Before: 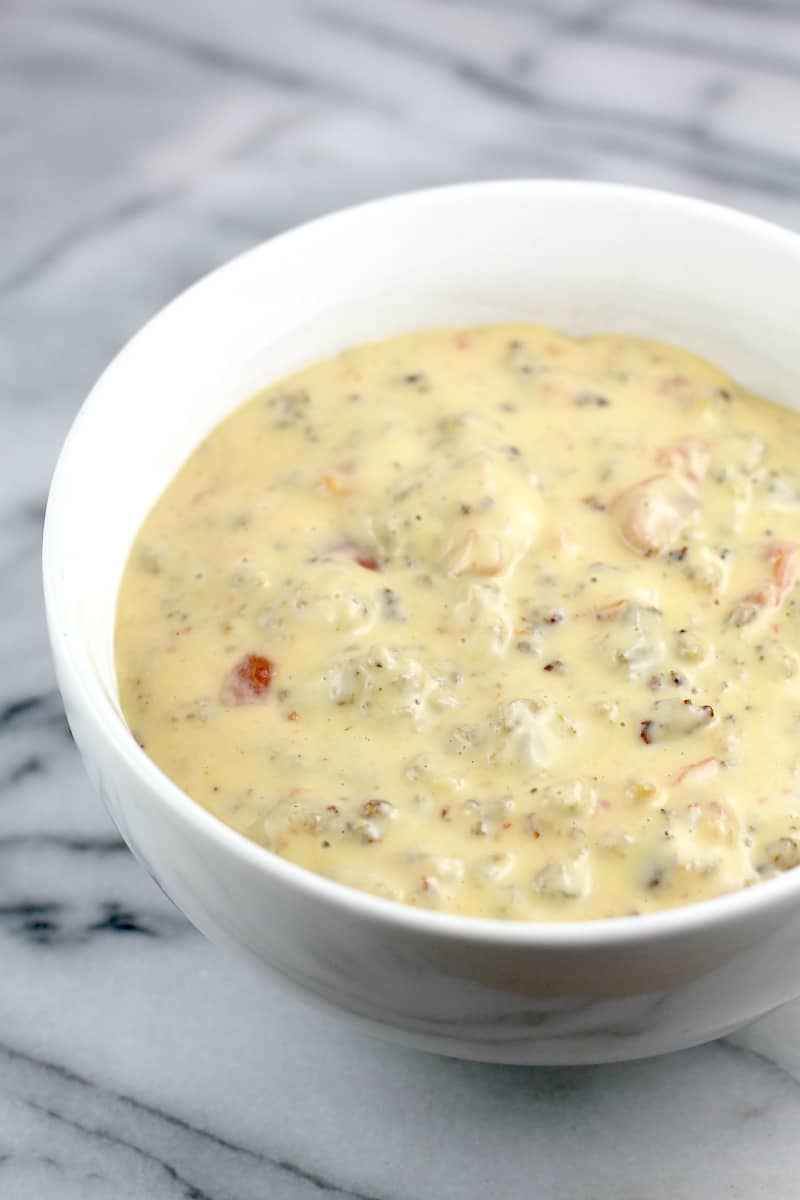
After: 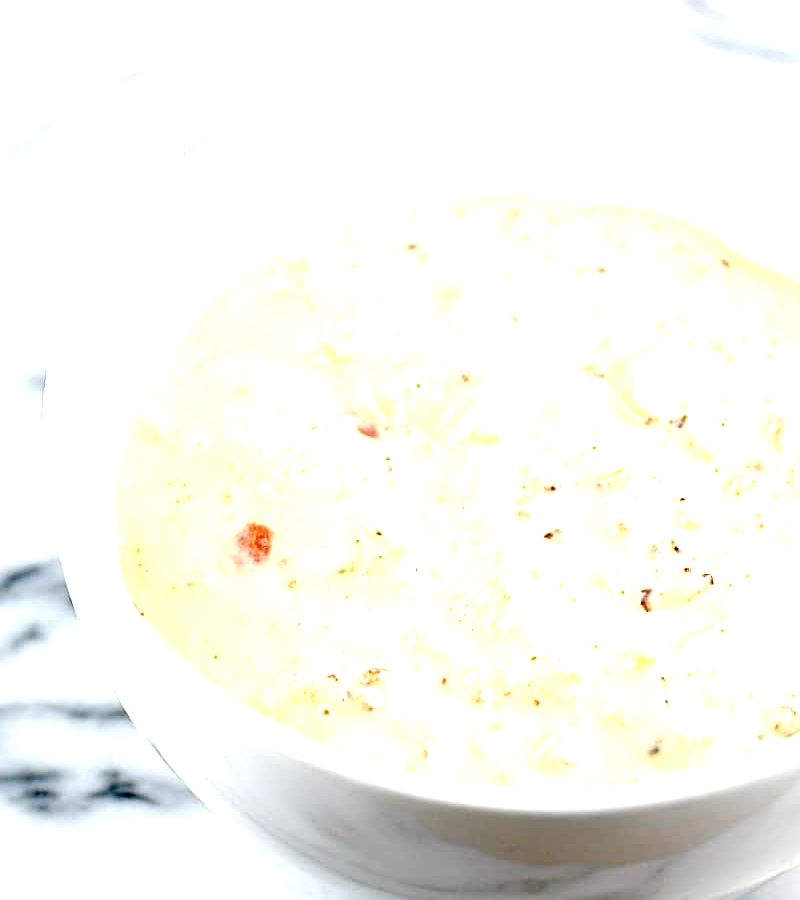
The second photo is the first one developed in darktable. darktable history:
sharpen: on, module defaults
exposure: black level correction 0, exposure 1.412 EV, compensate highlight preservation false
crop: top 11.007%, bottom 13.917%
contrast brightness saturation: saturation -0.058
